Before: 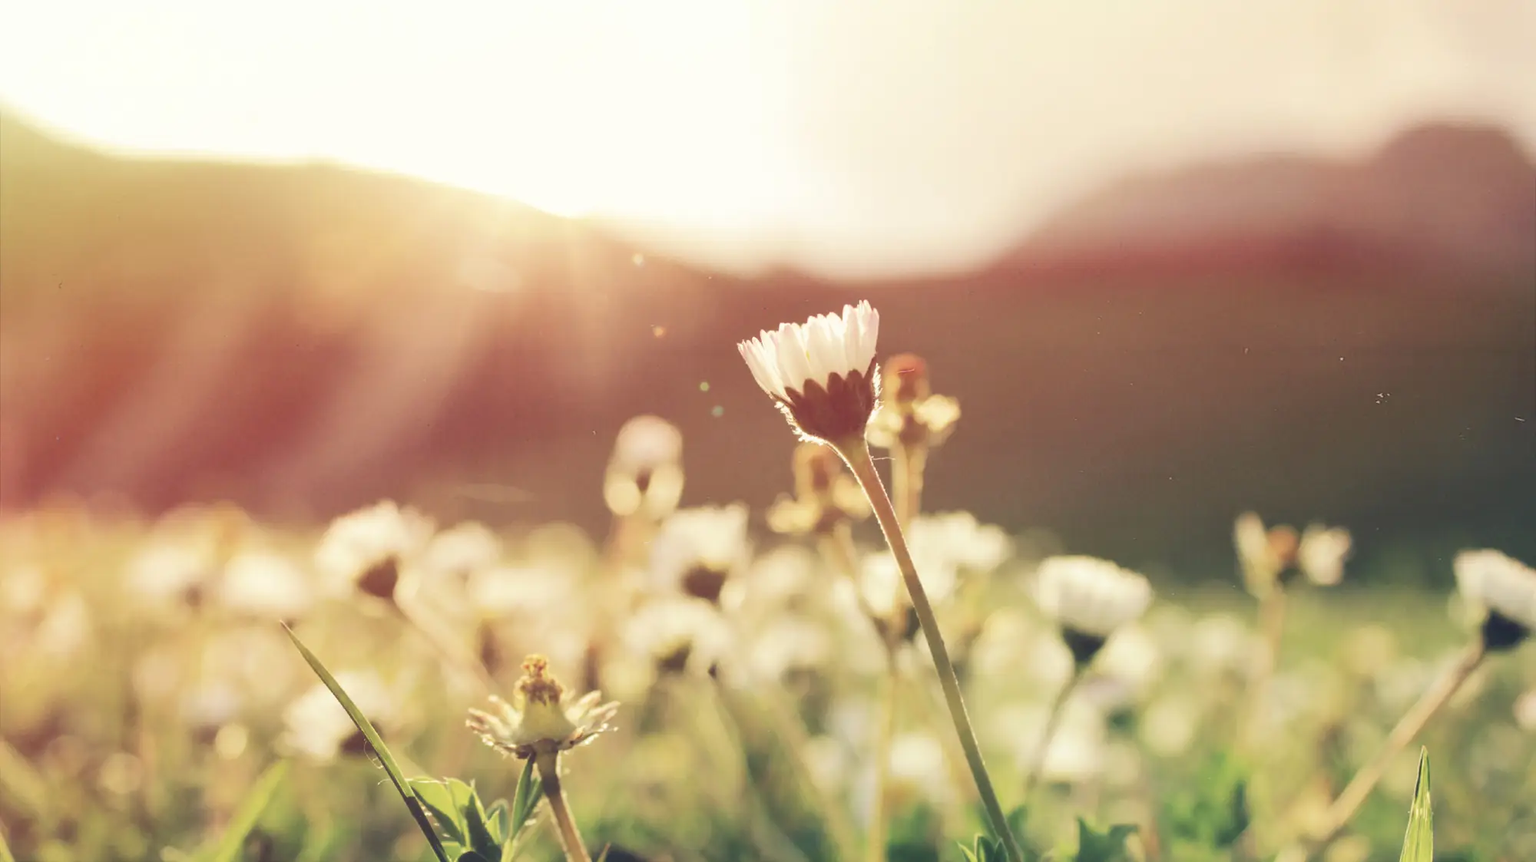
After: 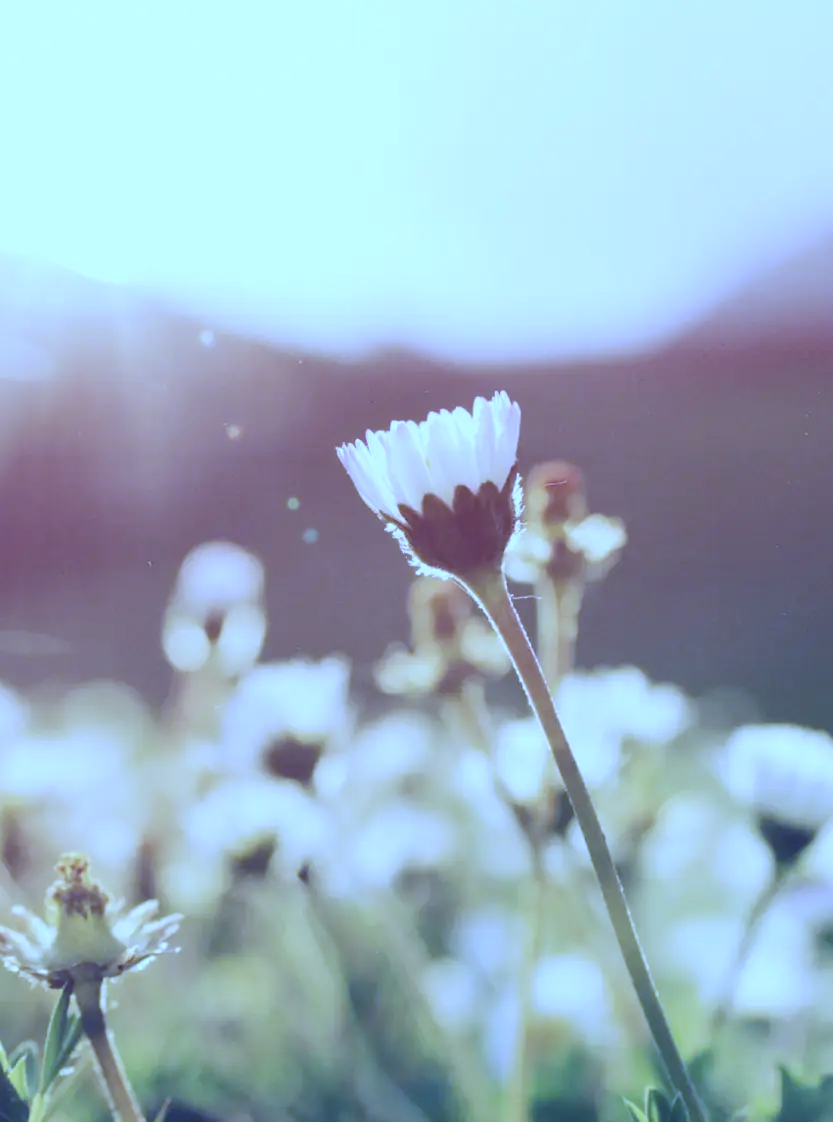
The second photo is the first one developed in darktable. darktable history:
crop: left 31.229%, right 27.105%
white balance: red 0.766, blue 1.537
